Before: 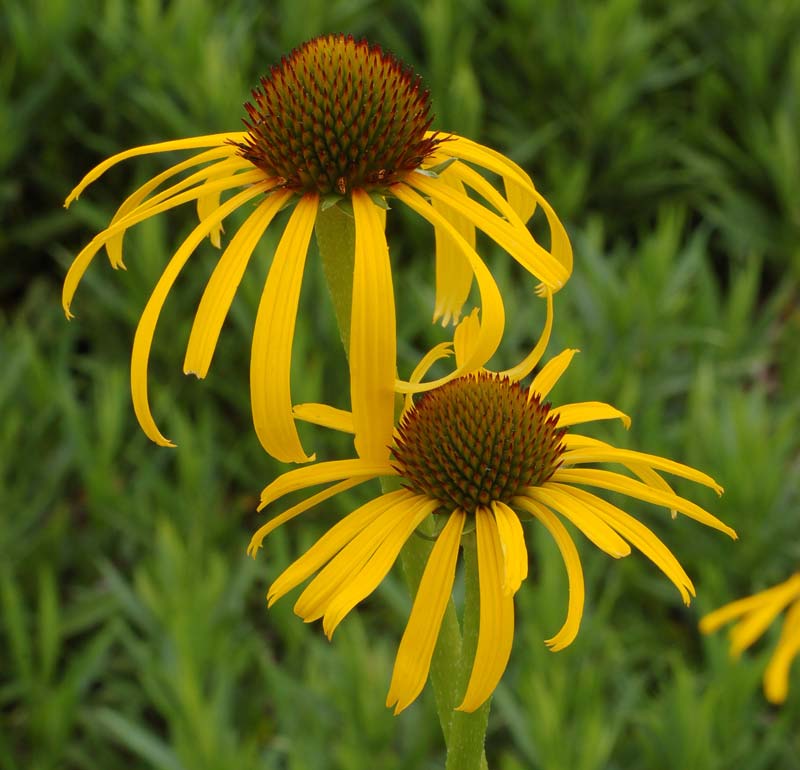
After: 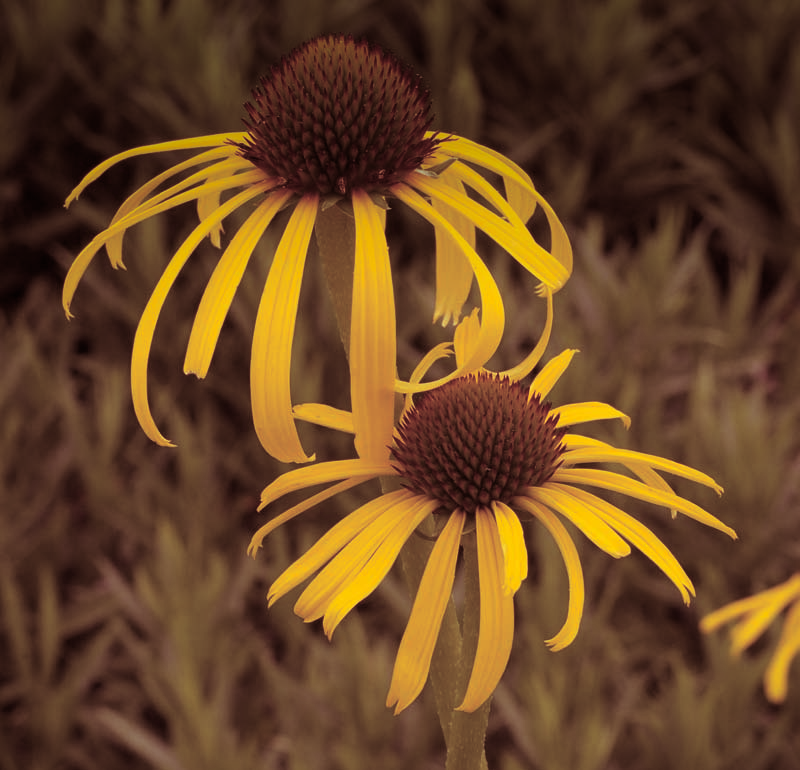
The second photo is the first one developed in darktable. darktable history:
split-toning: highlights › hue 187.2°, highlights › saturation 0.83, balance -68.05, compress 56.43%
vignetting: fall-off start 97.52%, fall-off radius 100%, brightness -0.574, saturation 0, center (-0.027, 0.404), width/height ratio 1.368, unbound false
